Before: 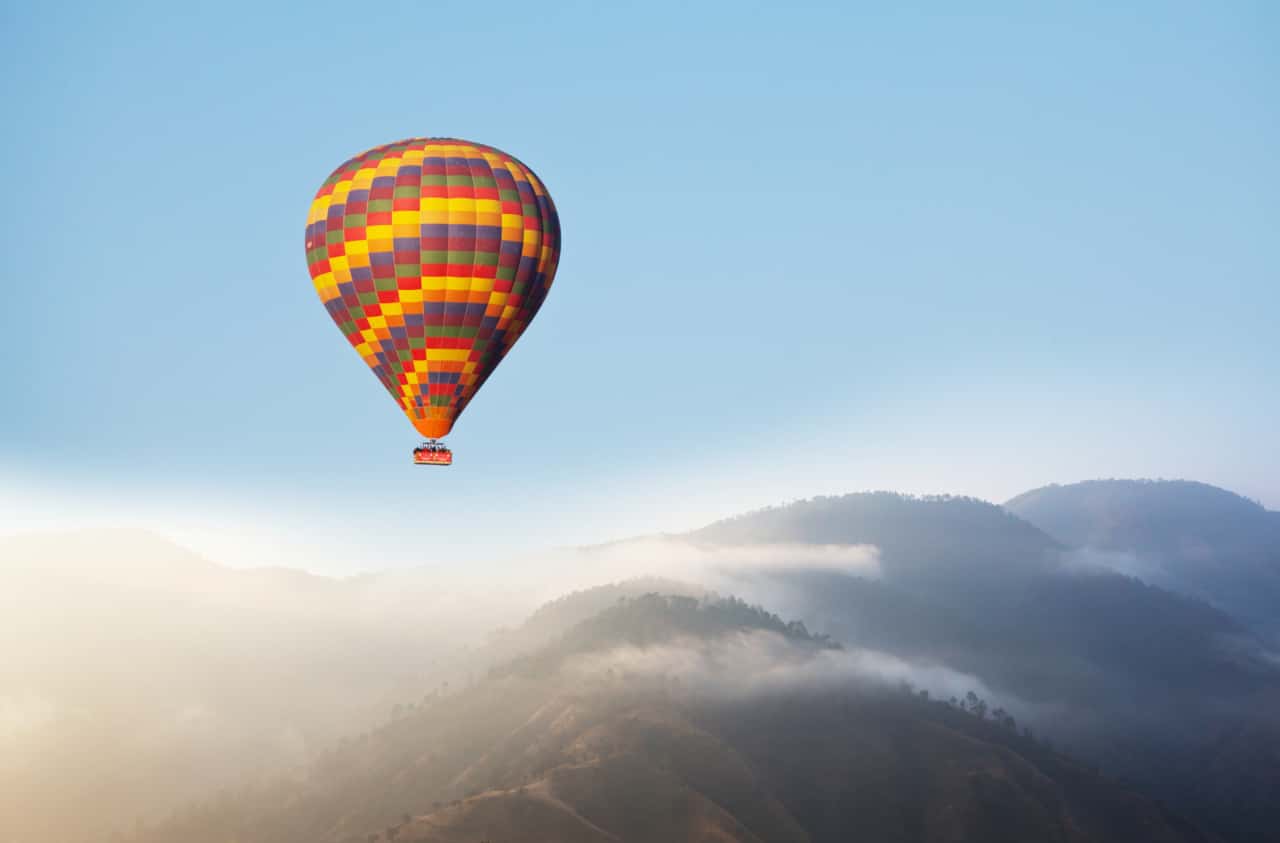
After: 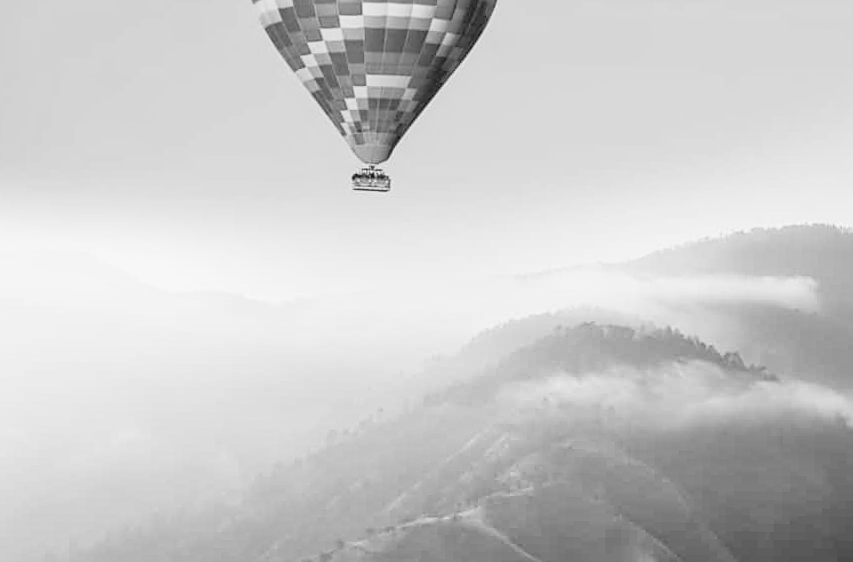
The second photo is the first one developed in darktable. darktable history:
monochrome: a -35.87, b 49.73, size 1.7
contrast brightness saturation: contrast 0.23, brightness 0.1, saturation 0.29
crop and rotate: angle -0.82°, left 3.85%, top 31.828%, right 27.992%
sharpen: on, module defaults
local contrast: detail 110%
tone equalizer: -7 EV 0.15 EV, -6 EV 0.6 EV, -5 EV 1.15 EV, -4 EV 1.33 EV, -3 EV 1.15 EV, -2 EV 0.6 EV, -1 EV 0.15 EV, mask exposure compensation -0.5 EV
color balance rgb: perceptual saturation grading › global saturation 20%, perceptual saturation grading › highlights -25%, perceptual saturation grading › shadows 25%
